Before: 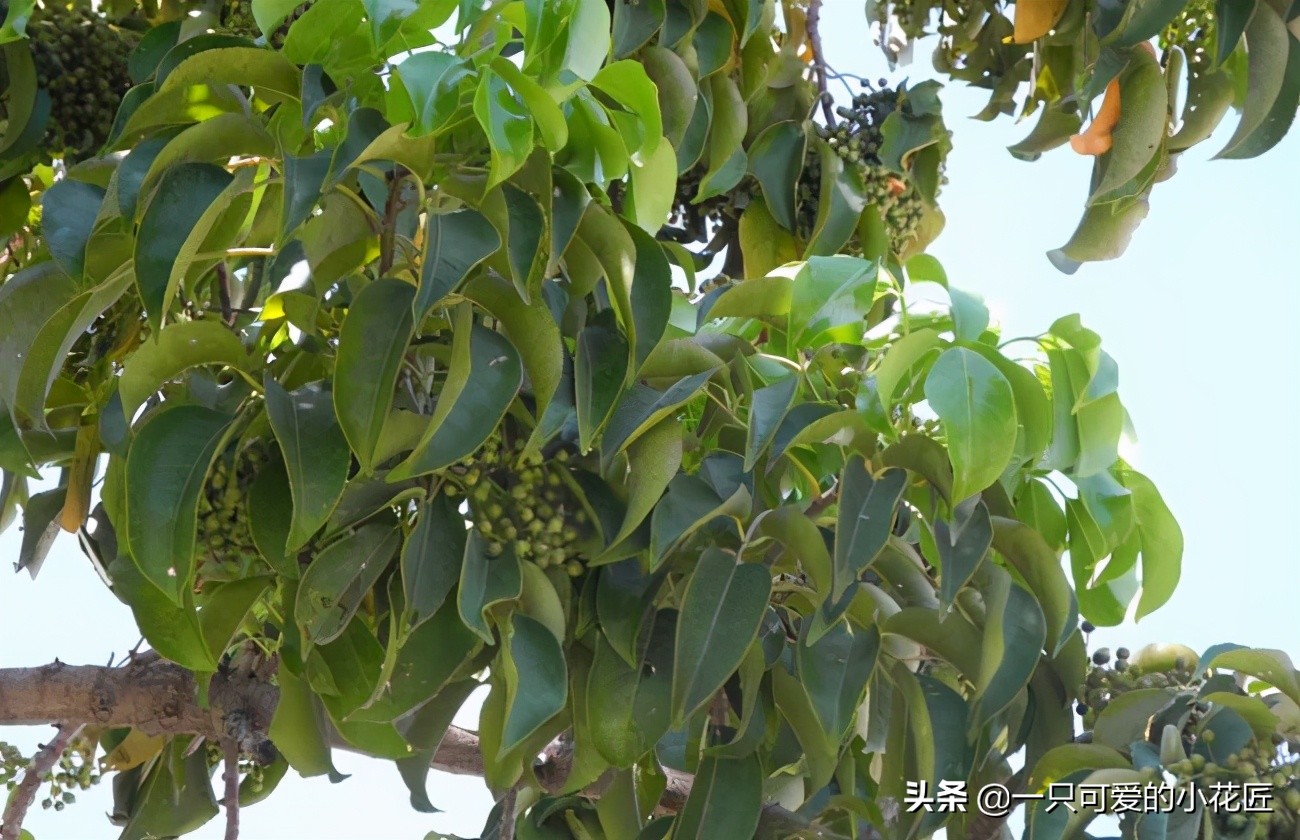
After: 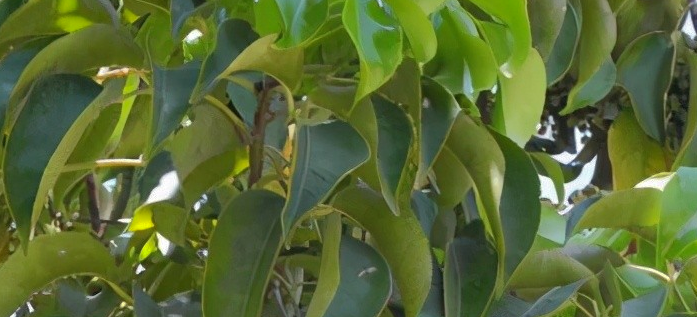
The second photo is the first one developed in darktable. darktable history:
crop: left 10.121%, top 10.631%, right 36.218%, bottom 51.526%
shadows and highlights: shadows 40, highlights -60
